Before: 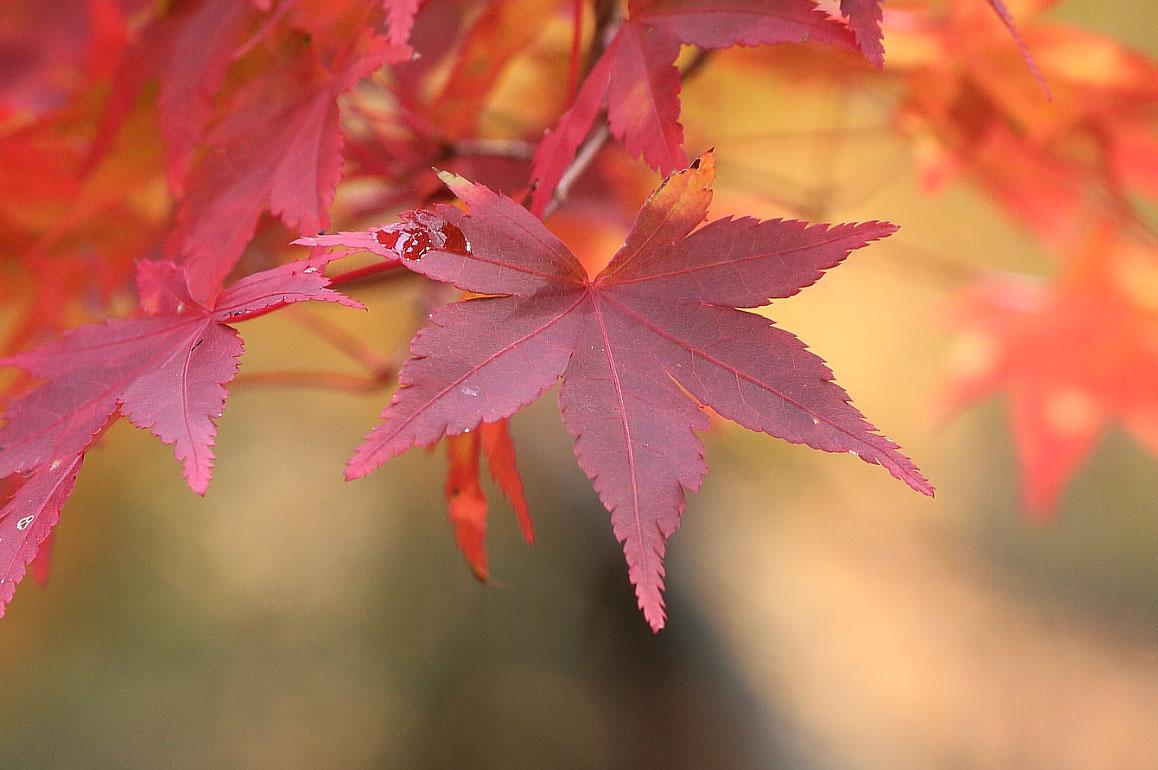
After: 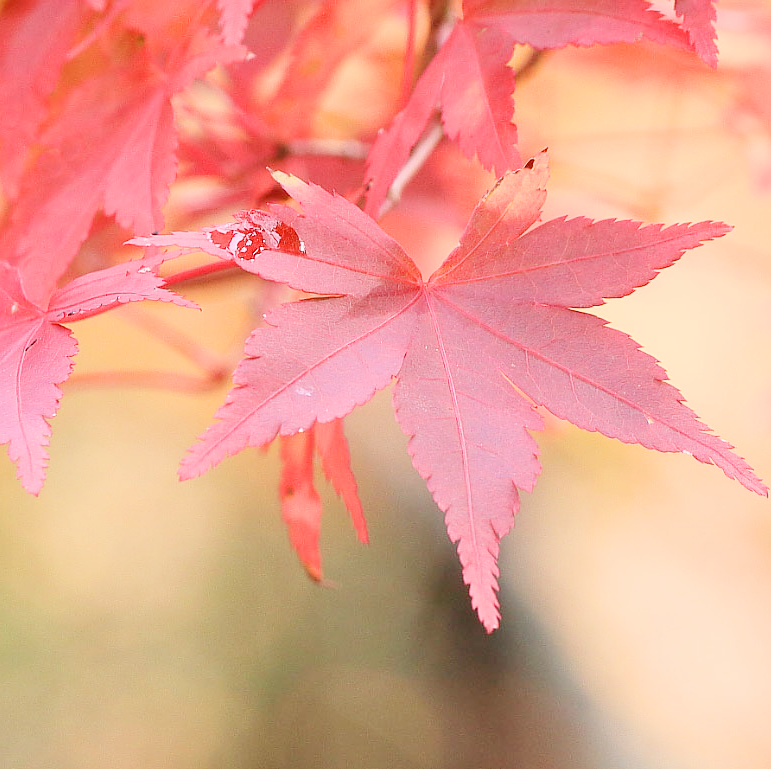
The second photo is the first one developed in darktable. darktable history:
exposure: black level correction 0.001, exposure 1.841 EV, compensate highlight preservation false
filmic rgb: black relative exposure -7.47 EV, white relative exposure 4.88 EV, hardness 3.4
crop and rotate: left 14.35%, right 18.989%
